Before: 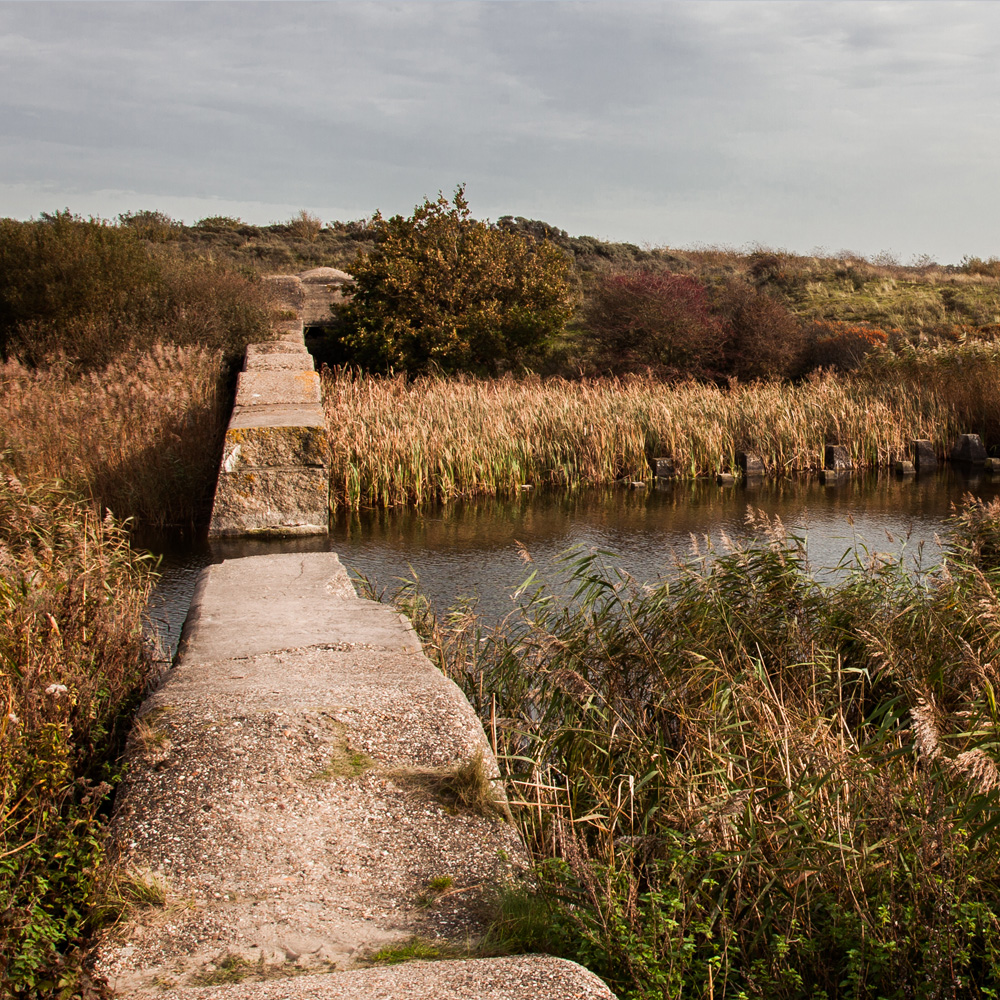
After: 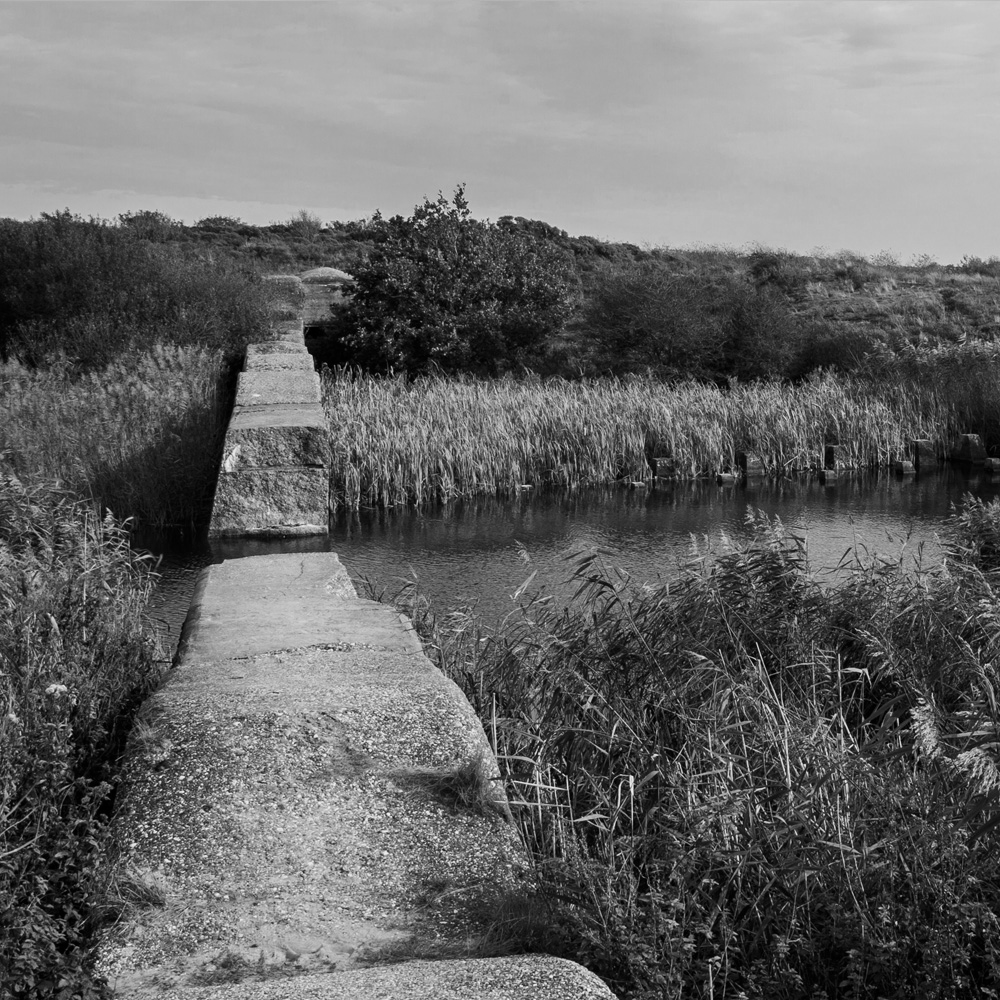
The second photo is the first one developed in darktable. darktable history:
tone equalizer: -7 EV 0.18 EV, -6 EV 0.12 EV, -5 EV 0.08 EV, -4 EV 0.04 EV, -2 EV -0.02 EV, -1 EV -0.04 EV, +0 EV -0.06 EV, luminance estimator HSV value / RGB max
color calibration: output gray [0.18, 0.41, 0.41, 0], gray › normalize channels true, illuminant same as pipeline (D50), adaptation XYZ, x 0.346, y 0.359, gamut compression 0
